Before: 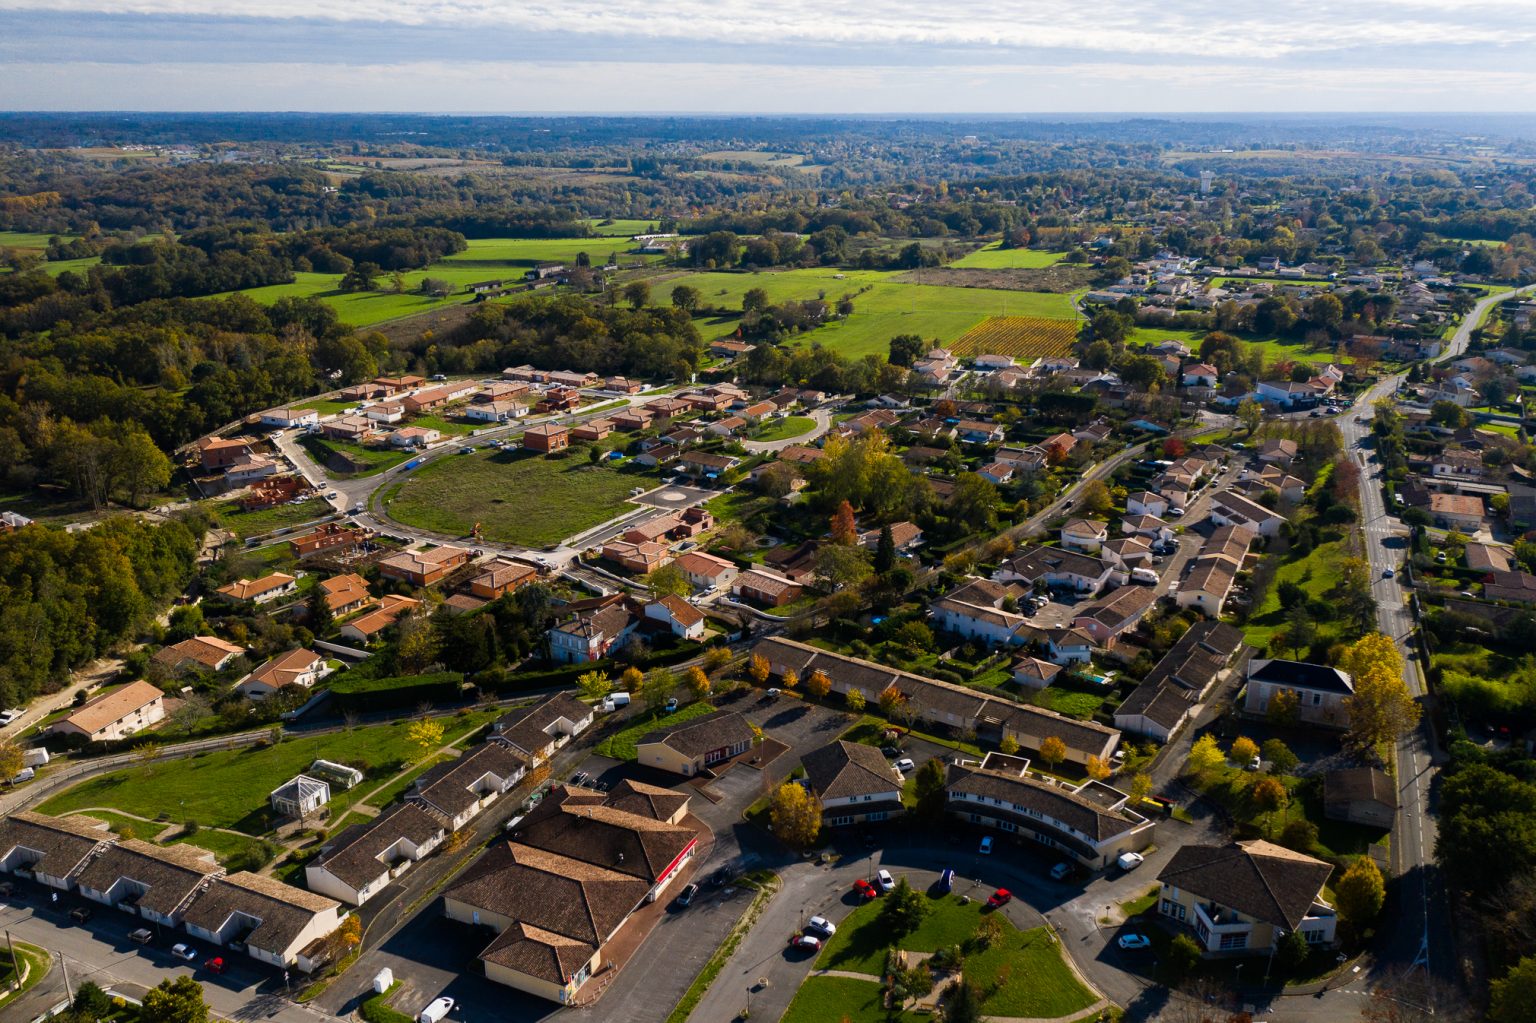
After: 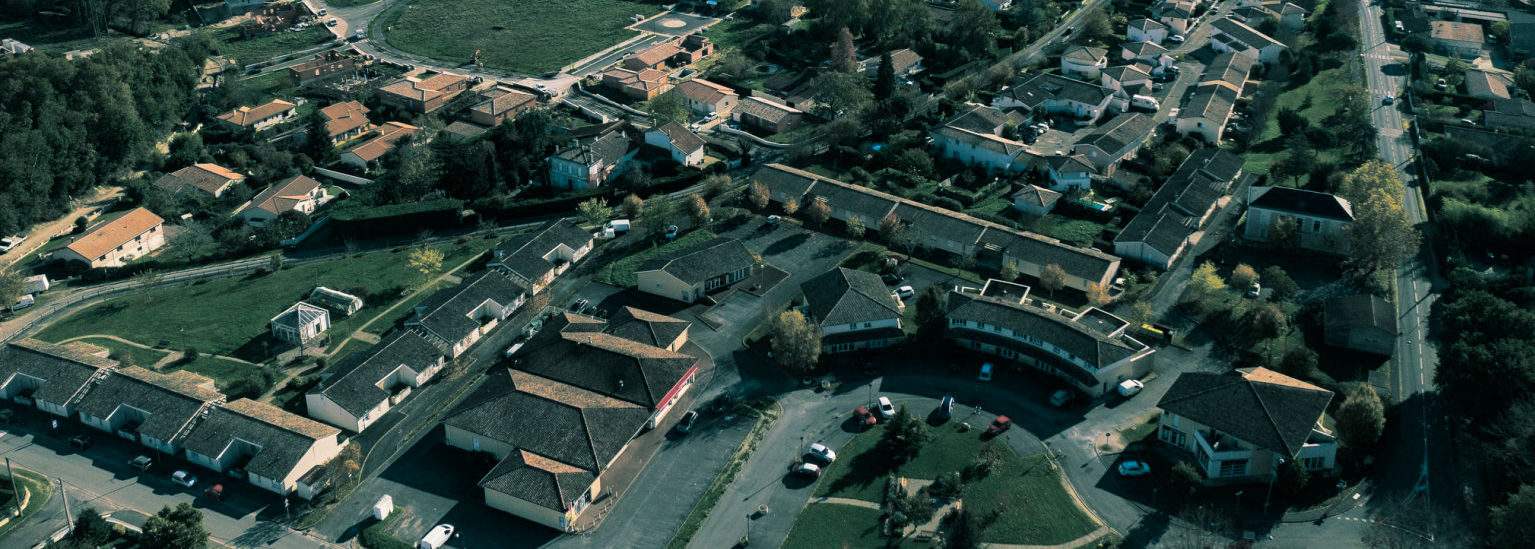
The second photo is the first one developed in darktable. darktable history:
crop and rotate: top 46.237%
split-toning: shadows › hue 186.43°, highlights › hue 49.29°, compress 30.29%
